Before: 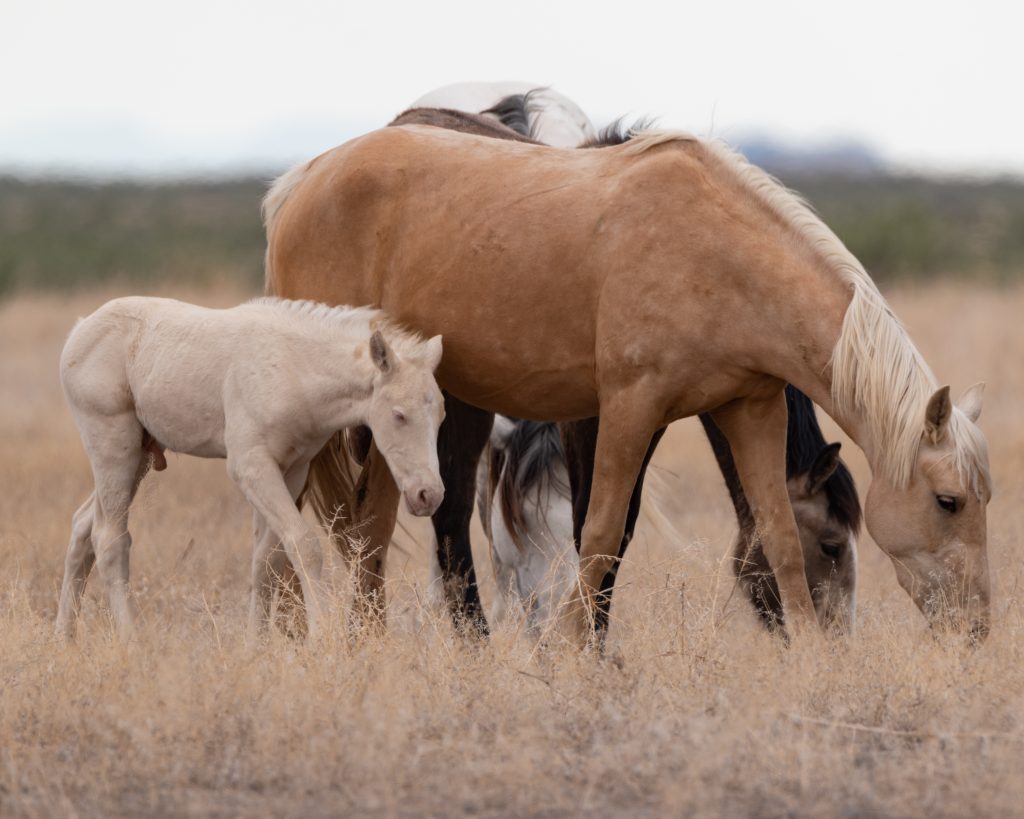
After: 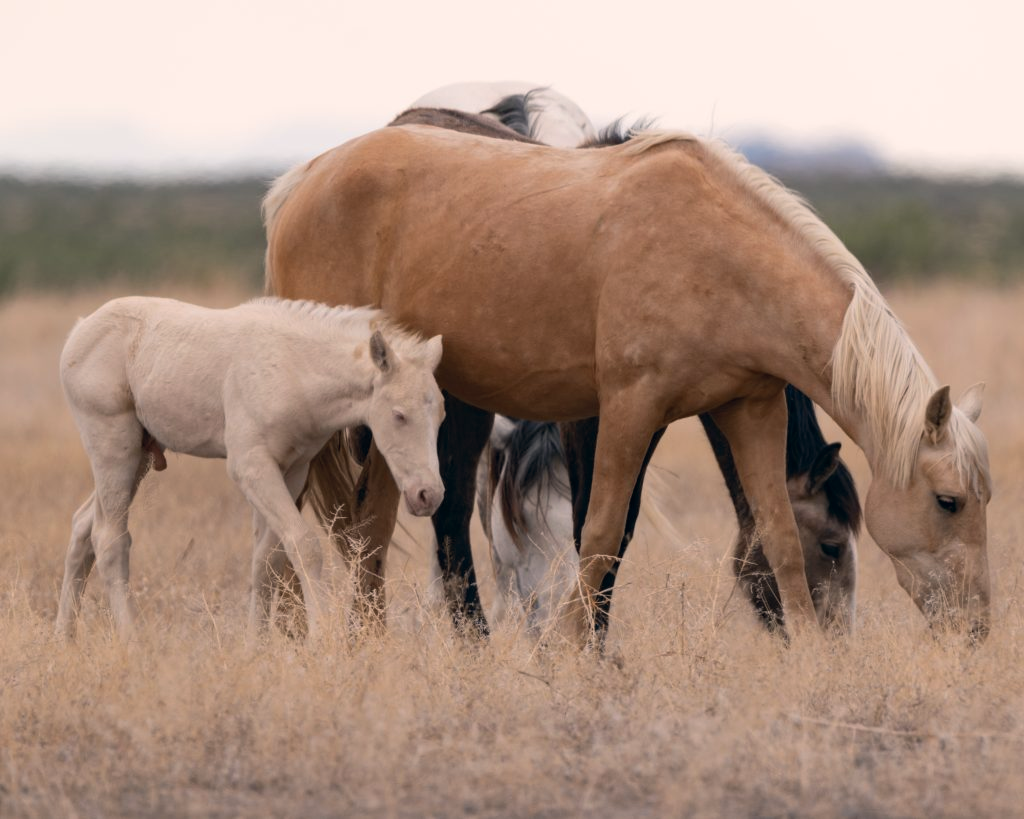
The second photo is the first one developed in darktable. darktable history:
color correction: highlights a* 5.43, highlights b* 5.31, shadows a* -4.23, shadows b* -5.12
